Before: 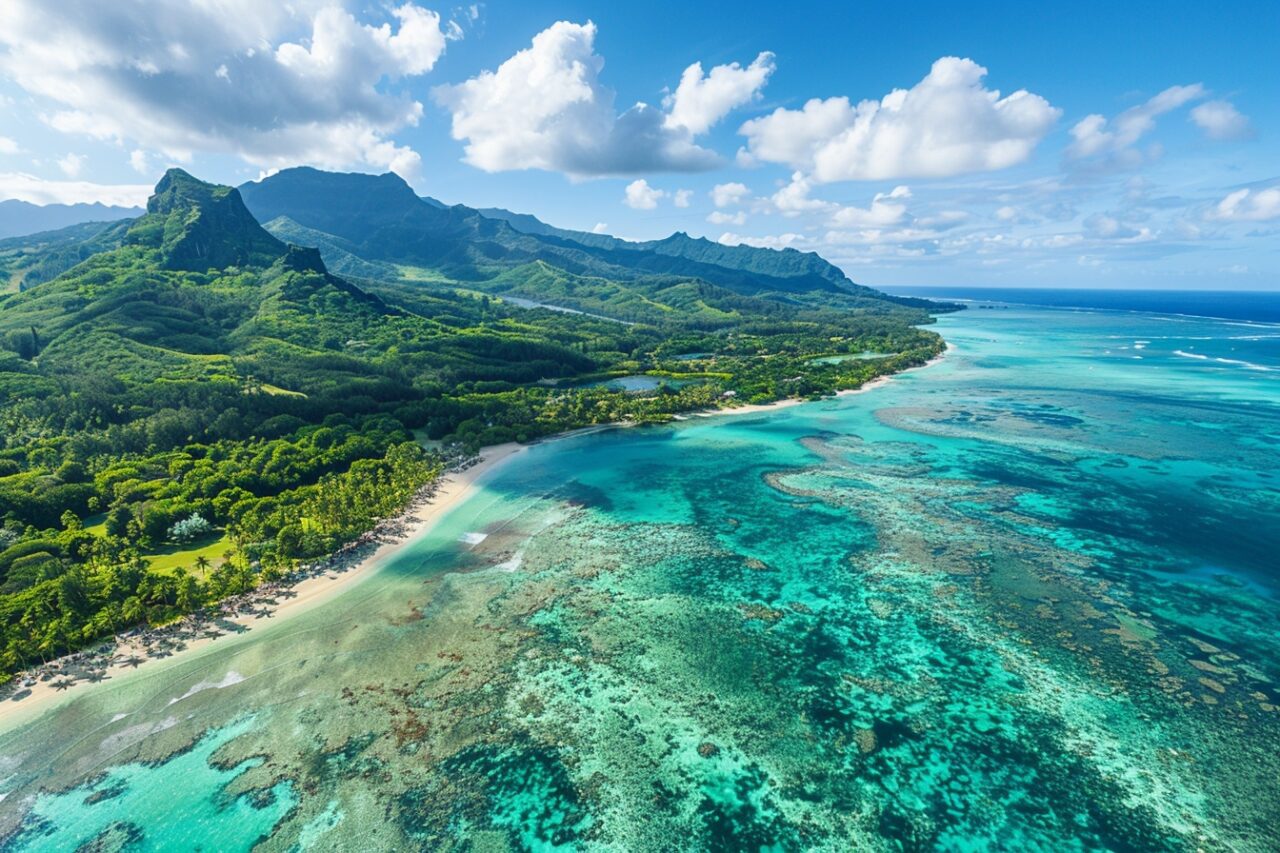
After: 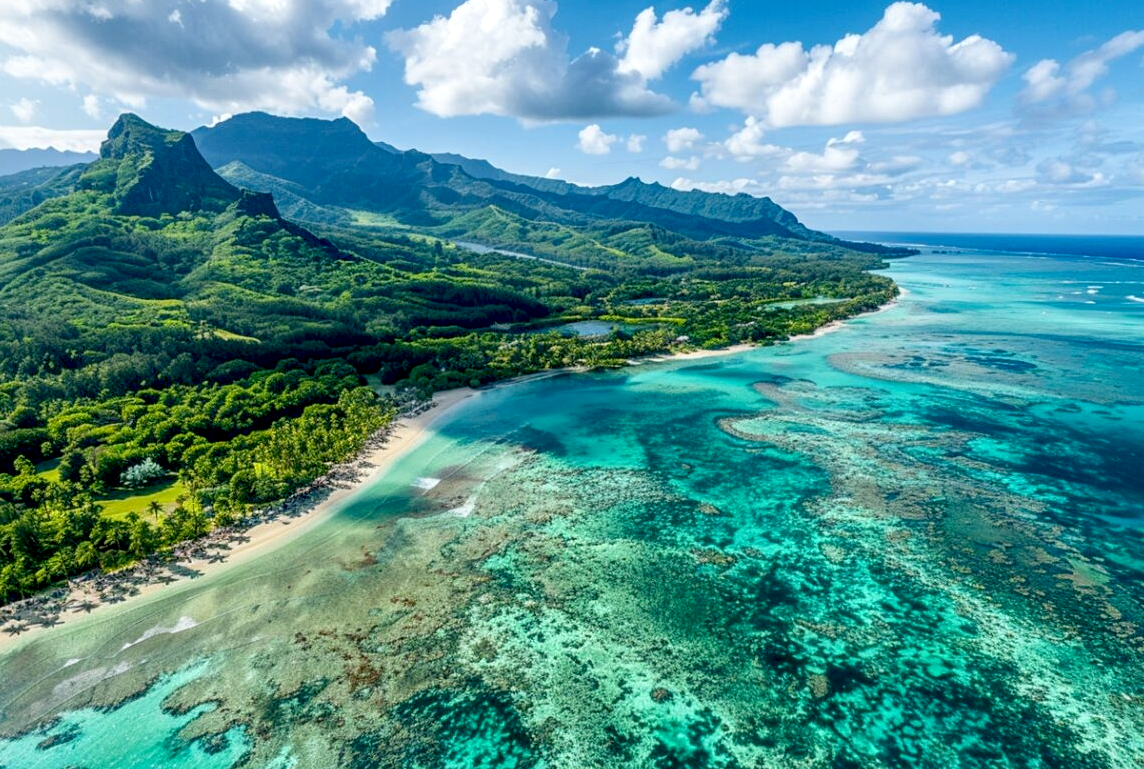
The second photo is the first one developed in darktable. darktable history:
exposure: black level correction 0.018, exposure -0.006 EV, compensate highlight preservation false
local contrast: on, module defaults
crop: left 3.75%, top 6.473%, right 6.837%, bottom 3.339%
